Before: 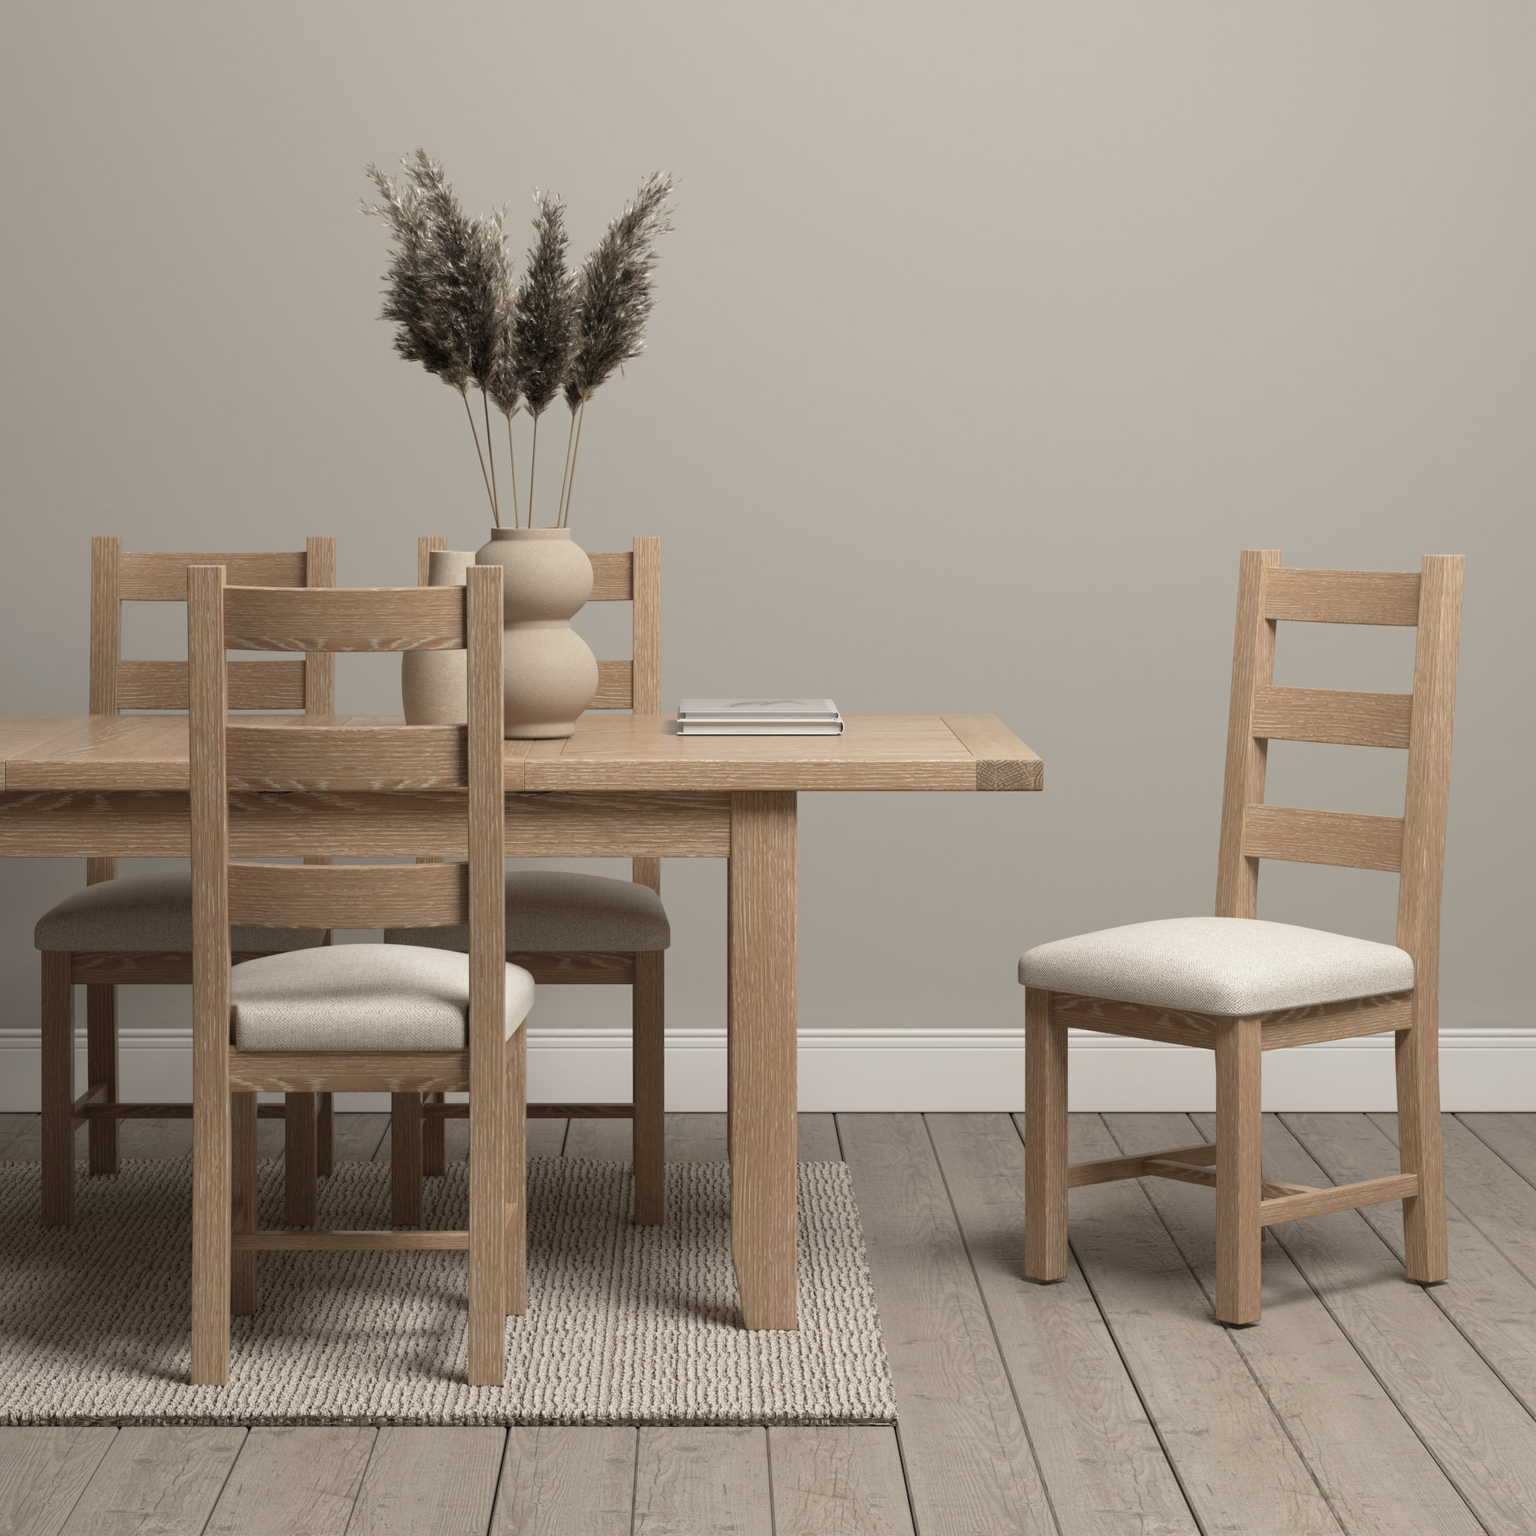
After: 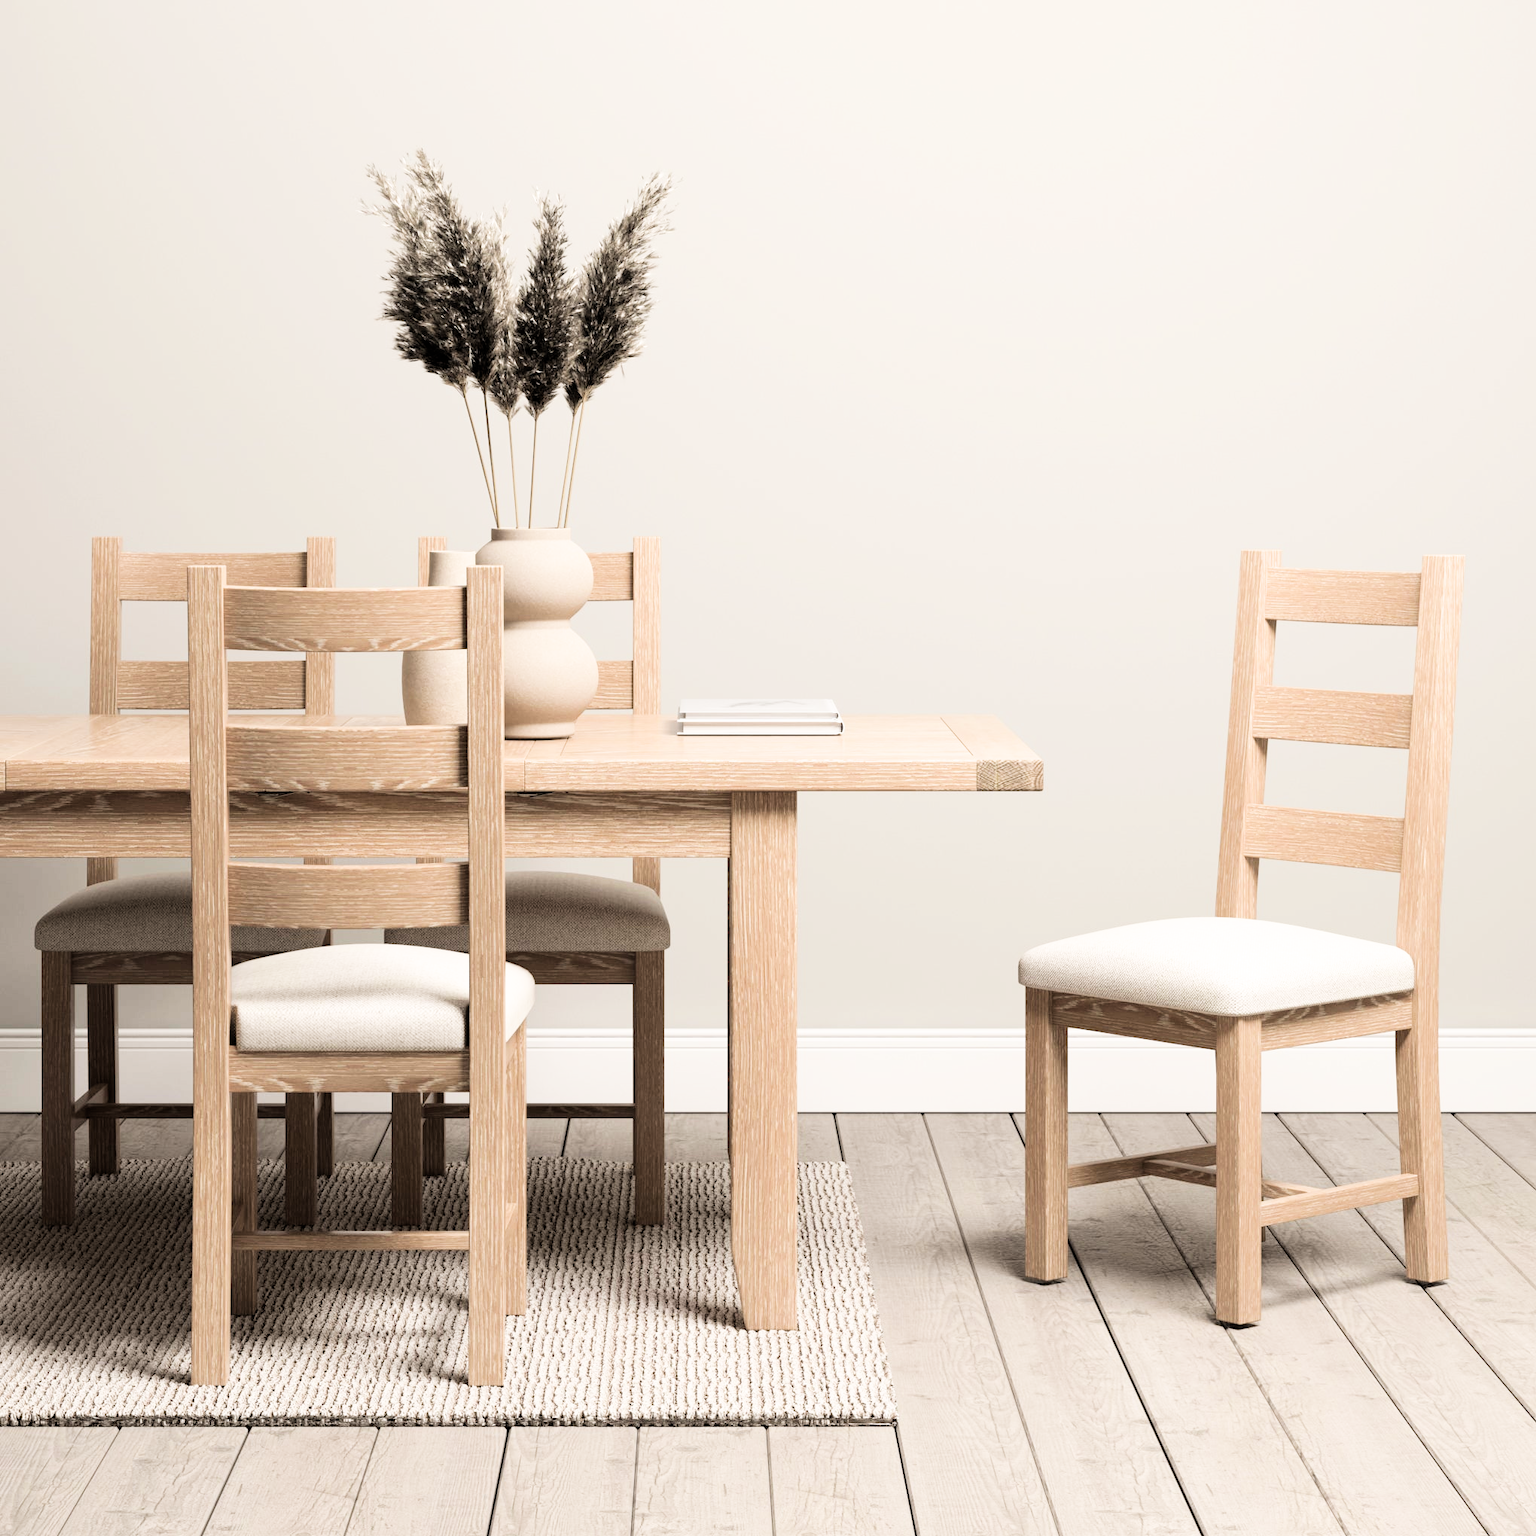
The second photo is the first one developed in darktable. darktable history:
color balance rgb: shadows lift › chroma 1.046%, shadows lift › hue 30.84°, highlights gain › chroma 0.228%, highlights gain › hue 331.07°, perceptual saturation grading › global saturation 0.826%, perceptual brilliance grading › highlights 10.588%, perceptual brilliance grading › shadows -10.686%
filmic rgb: black relative exposure -5.14 EV, white relative exposure 3.98 EV, hardness 2.87, contrast 1.389, highlights saturation mix -28.73%, iterations of high-quality reconstruction 0
exposure: black level correction 0, exposure 1.199 EV, compensate exposure bias true, compensate highlight preservation false
